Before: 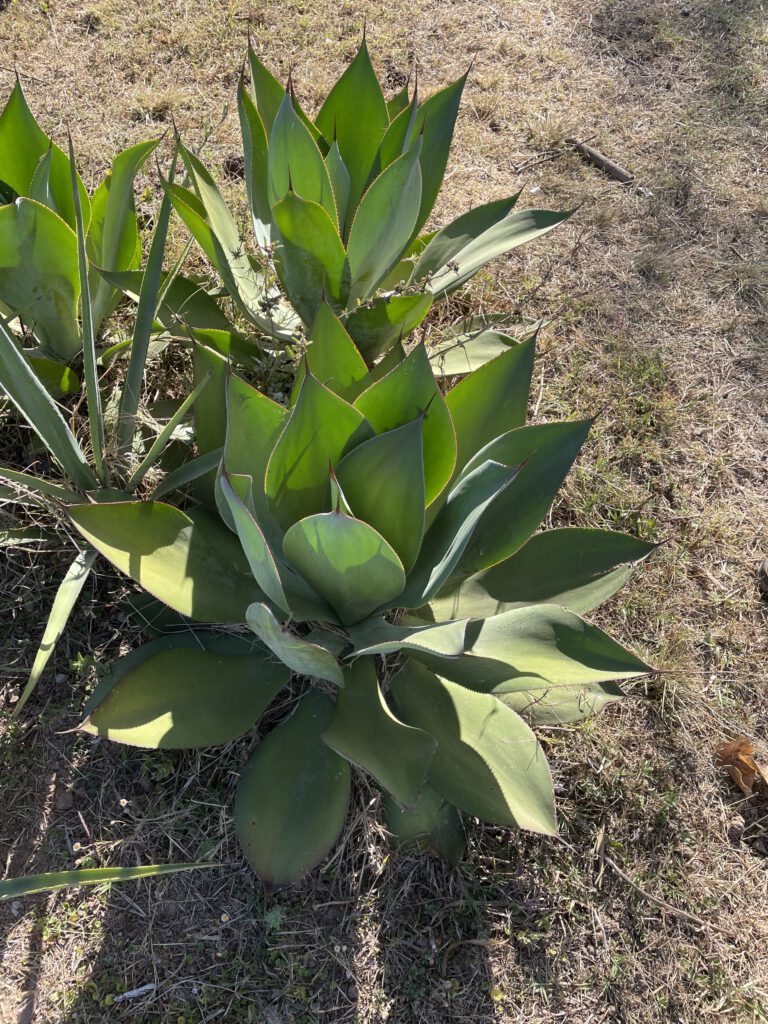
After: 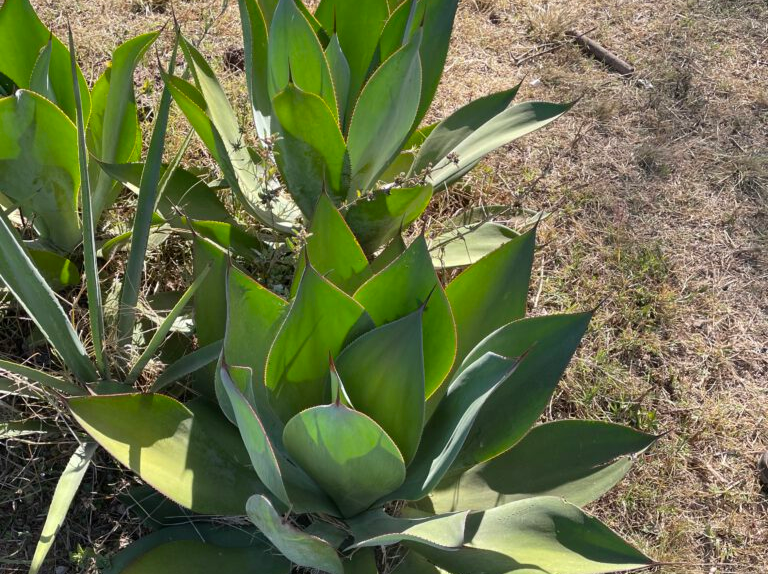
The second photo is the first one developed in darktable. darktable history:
crop and rotate: top 10.605%, bottom 33.274%
exposure: compensate highlight preservation false
